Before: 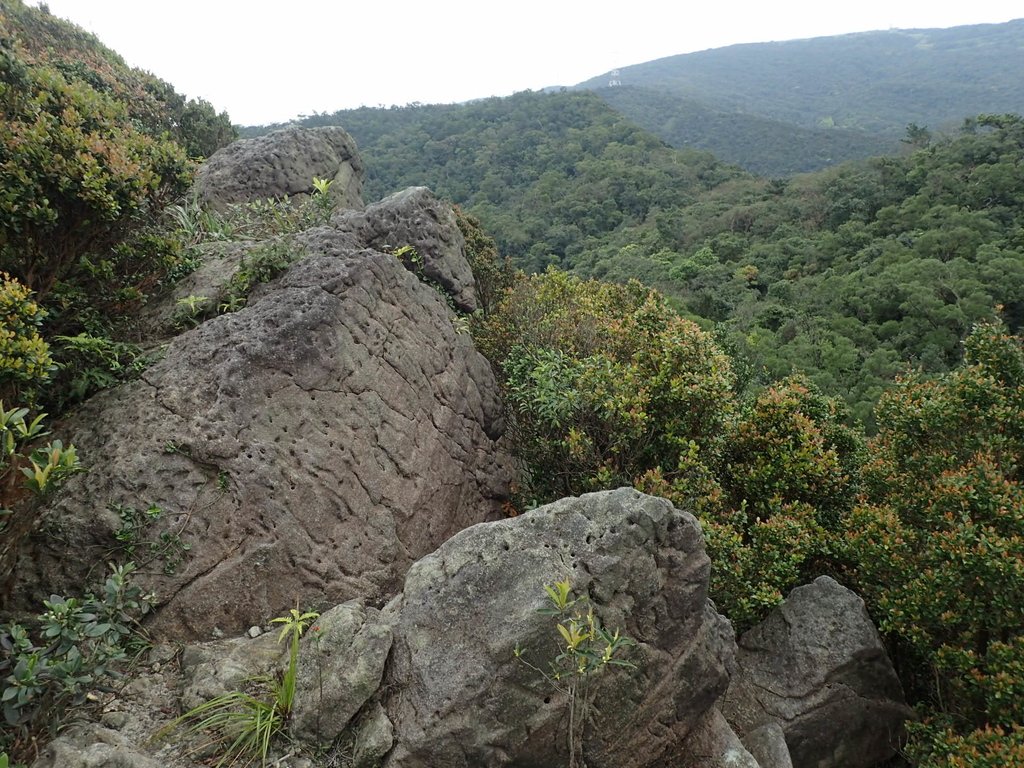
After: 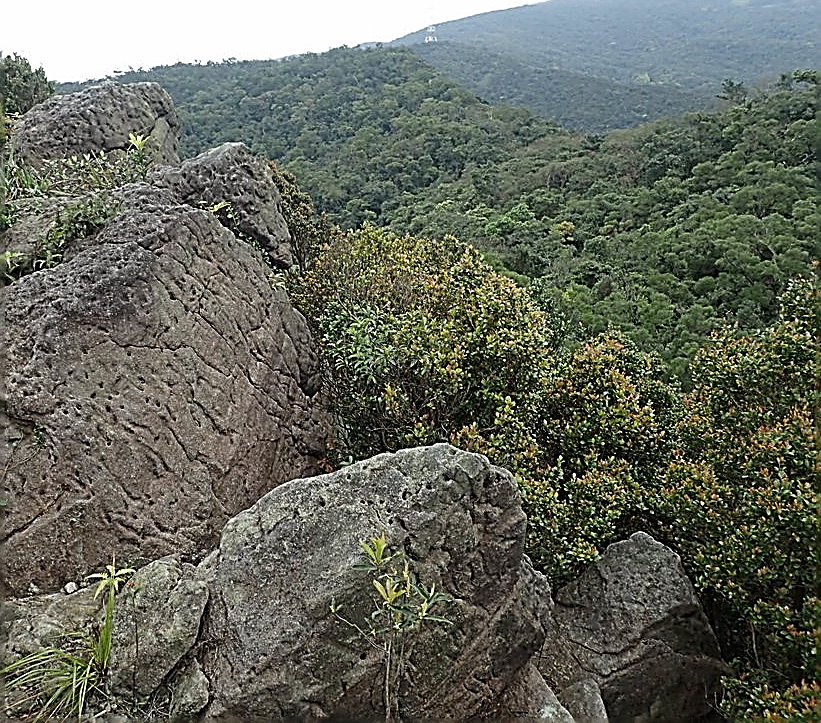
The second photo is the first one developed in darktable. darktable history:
crop and rotate: left 17.972%, top 5.774%, right 1.832%
sharpen: amount 1.994
